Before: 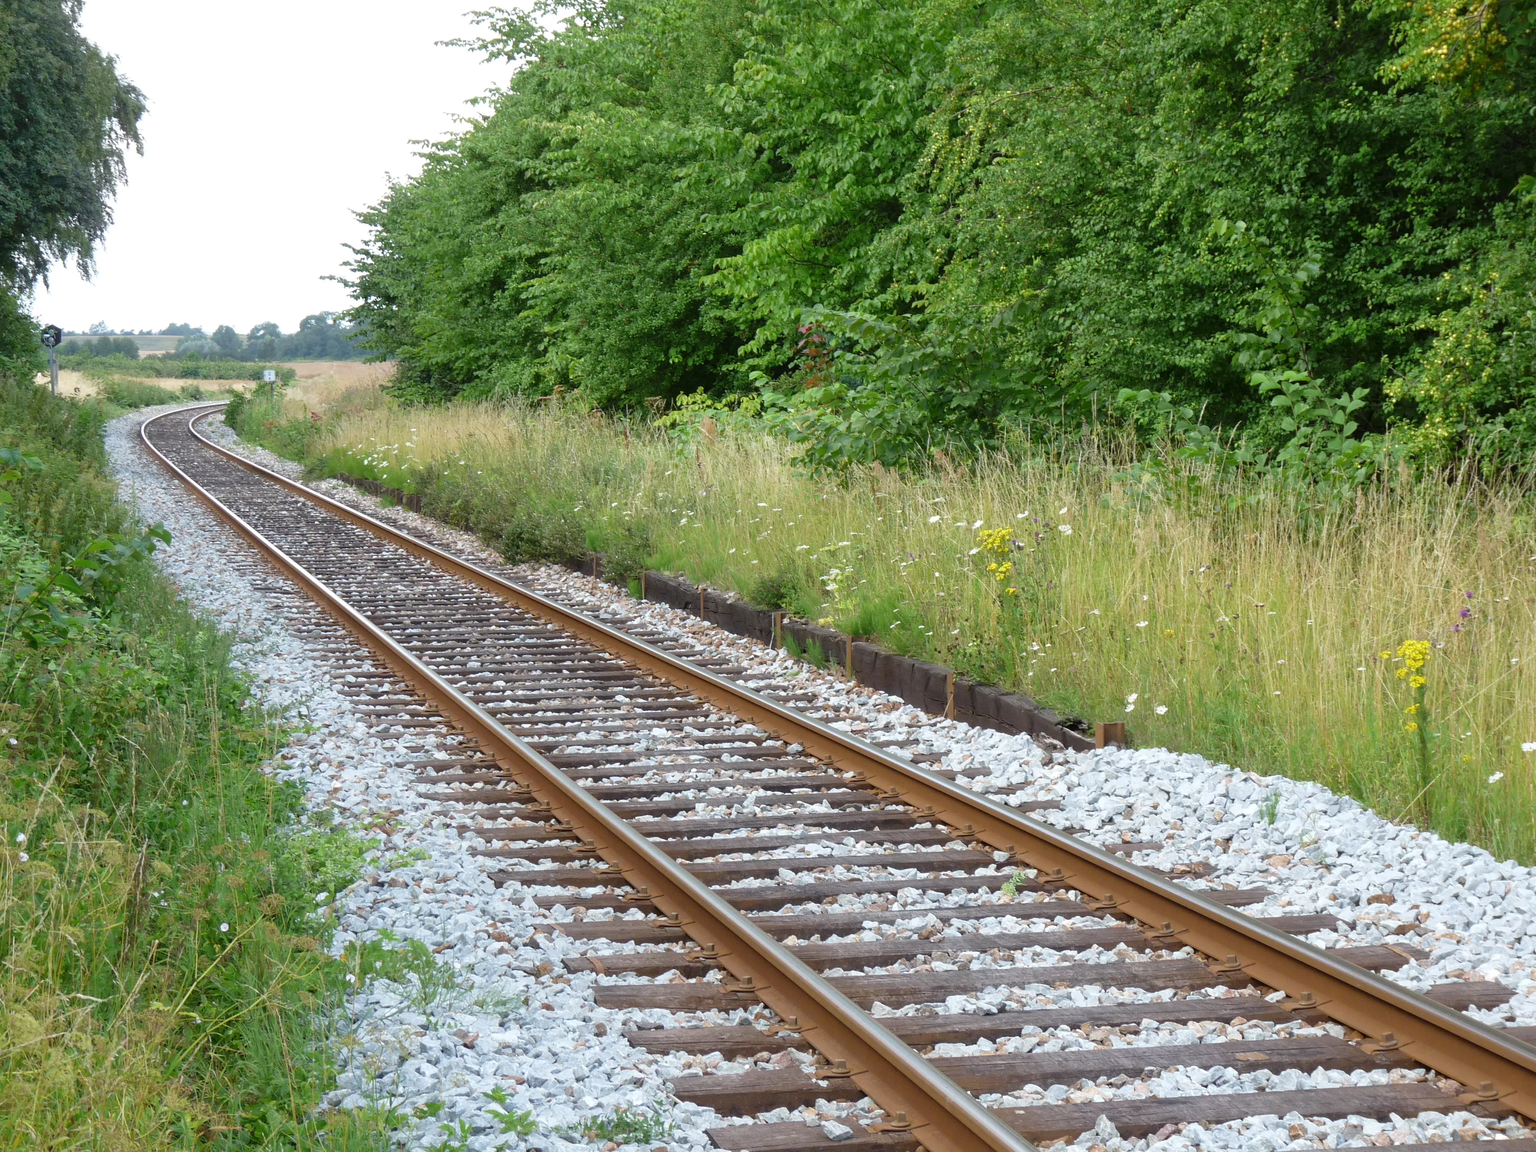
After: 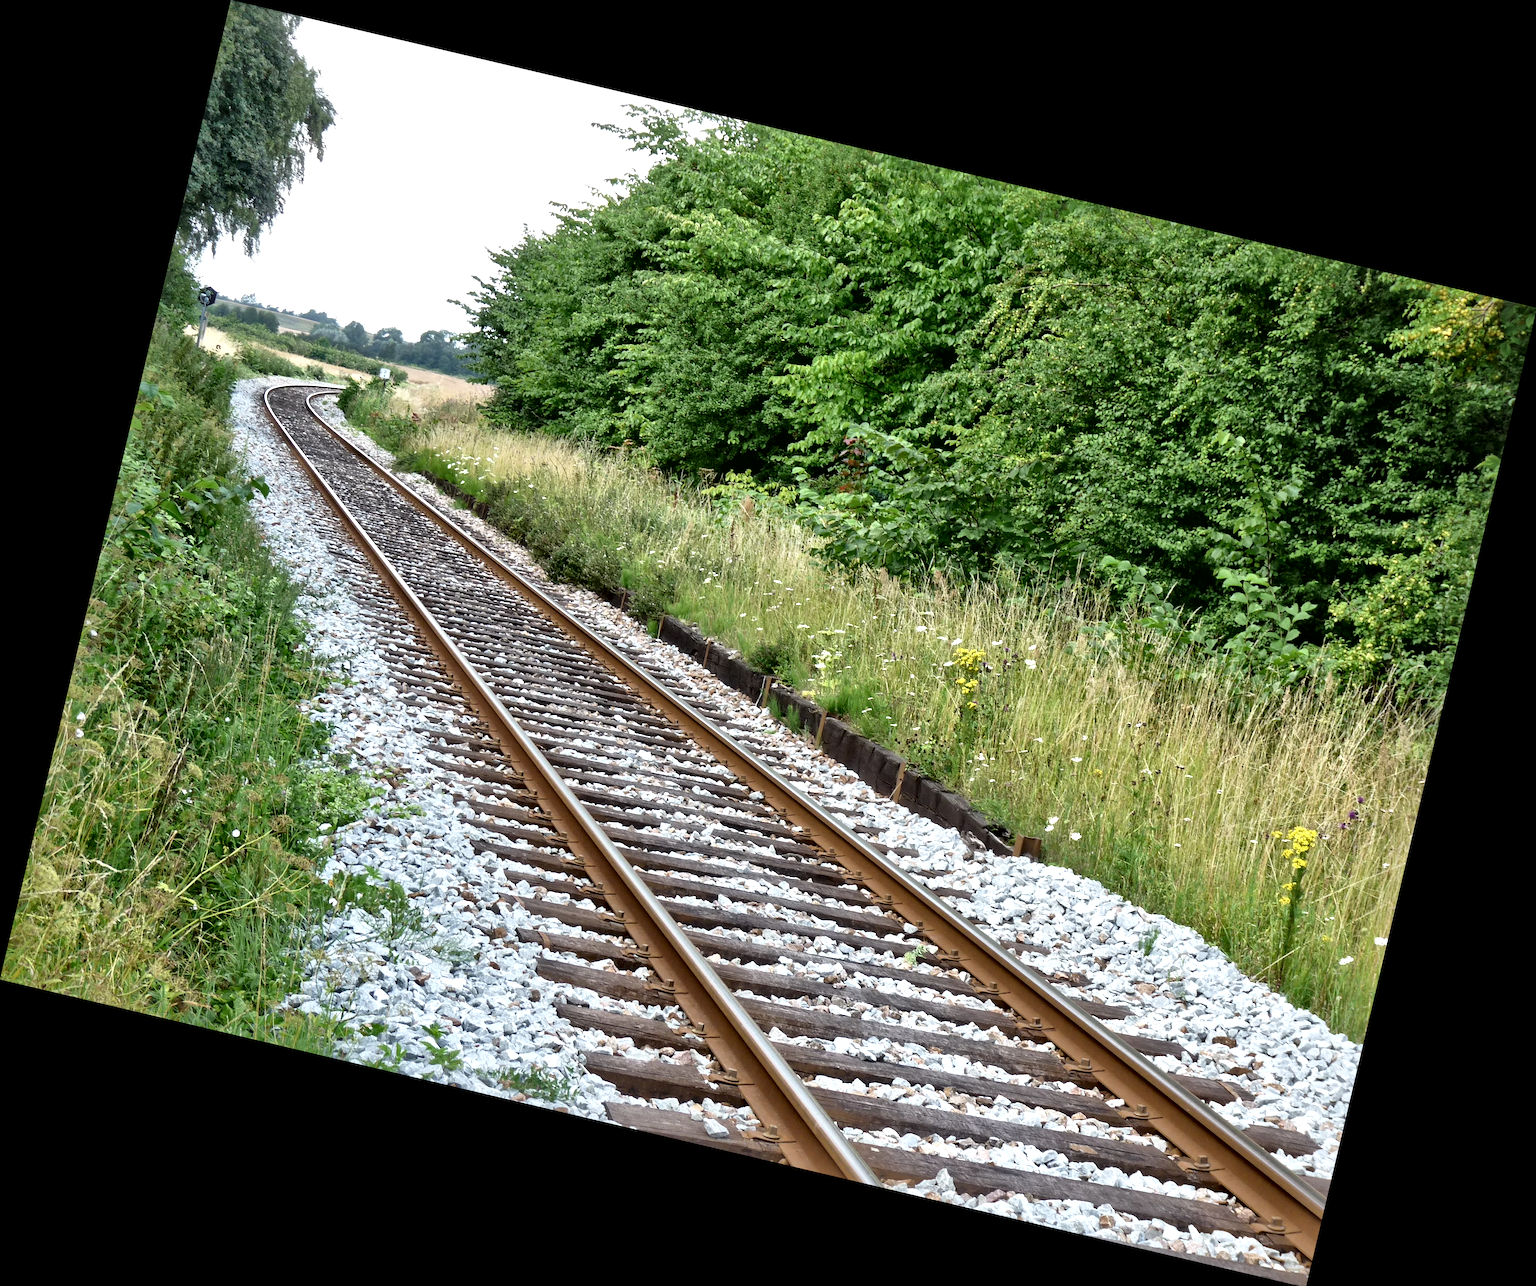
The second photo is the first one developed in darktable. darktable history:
local contrast: mode bilateral grid, contrast 44, coarseness 69, detail 214%, midtone range 0.2
rotate and perspective: rotation 13.27°, automatic cropping off
